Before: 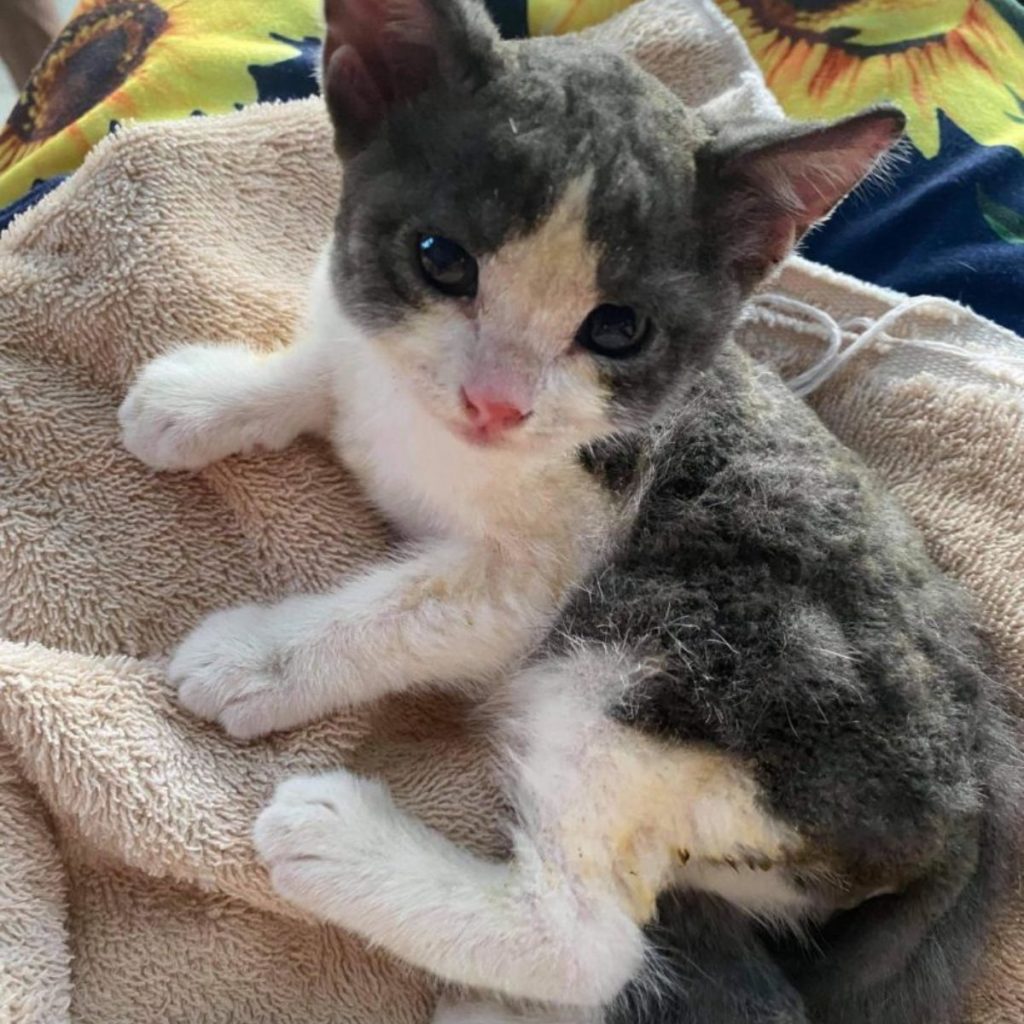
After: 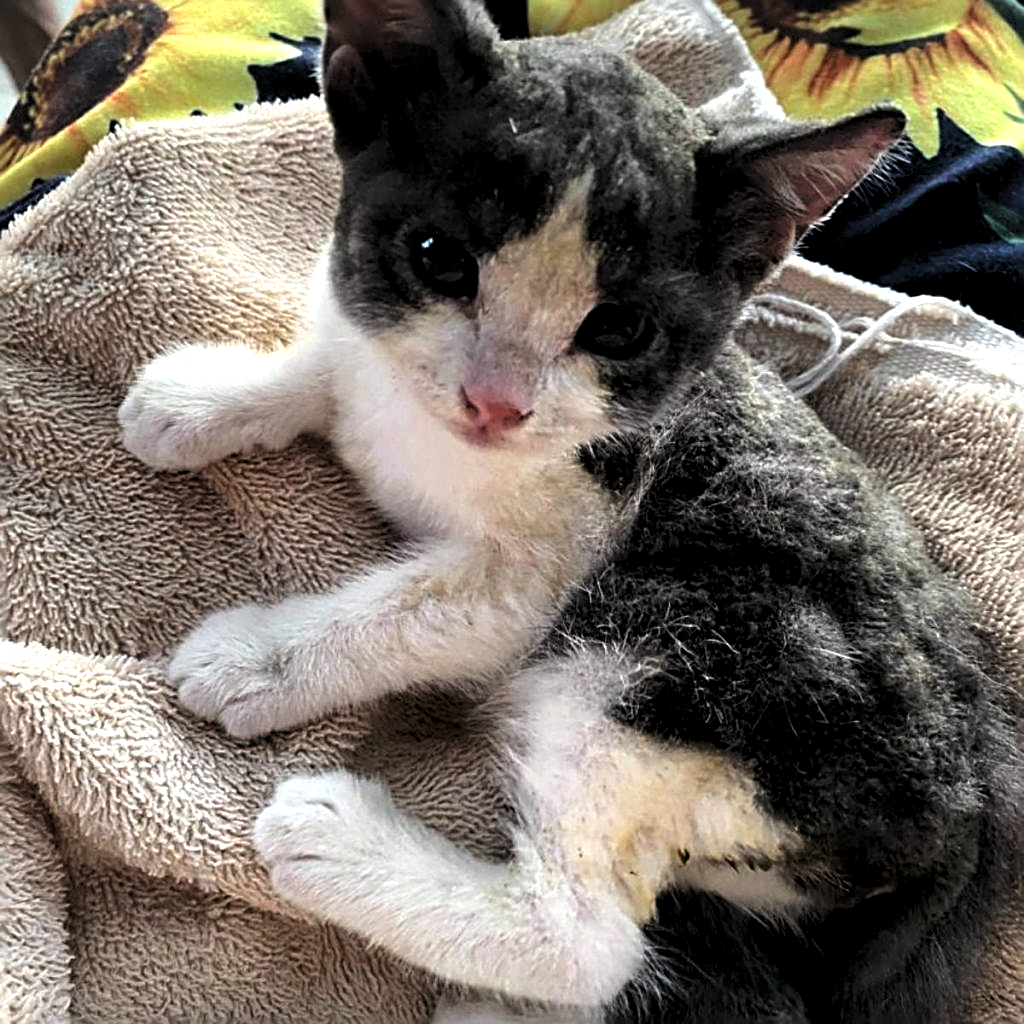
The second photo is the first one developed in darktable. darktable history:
levels: black 0.049%, levels [0.129, 0.519, 0.867]
sharpen: radius 2.594, amount 0.694
